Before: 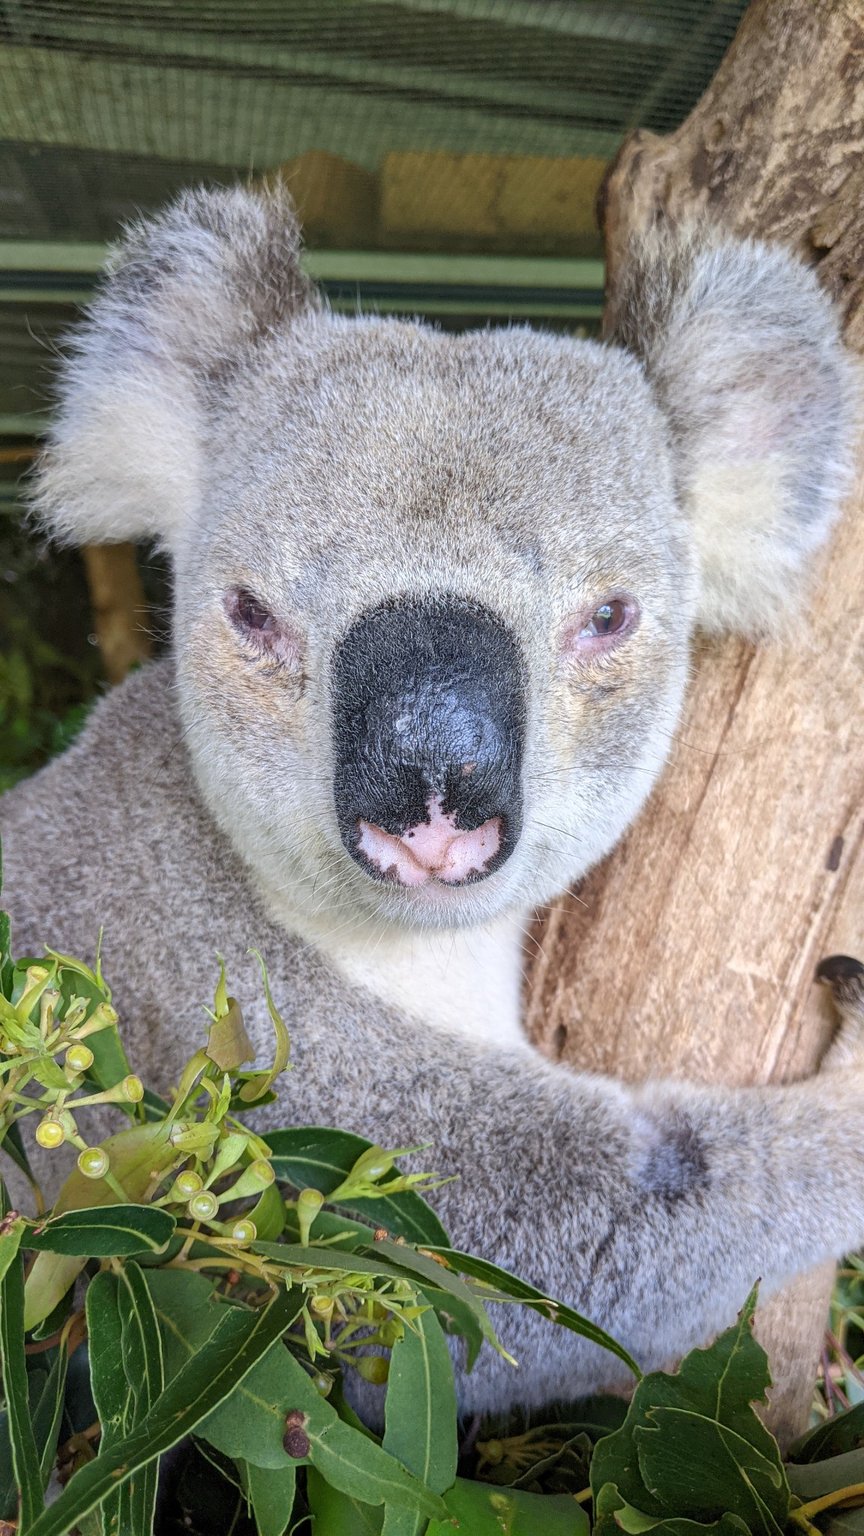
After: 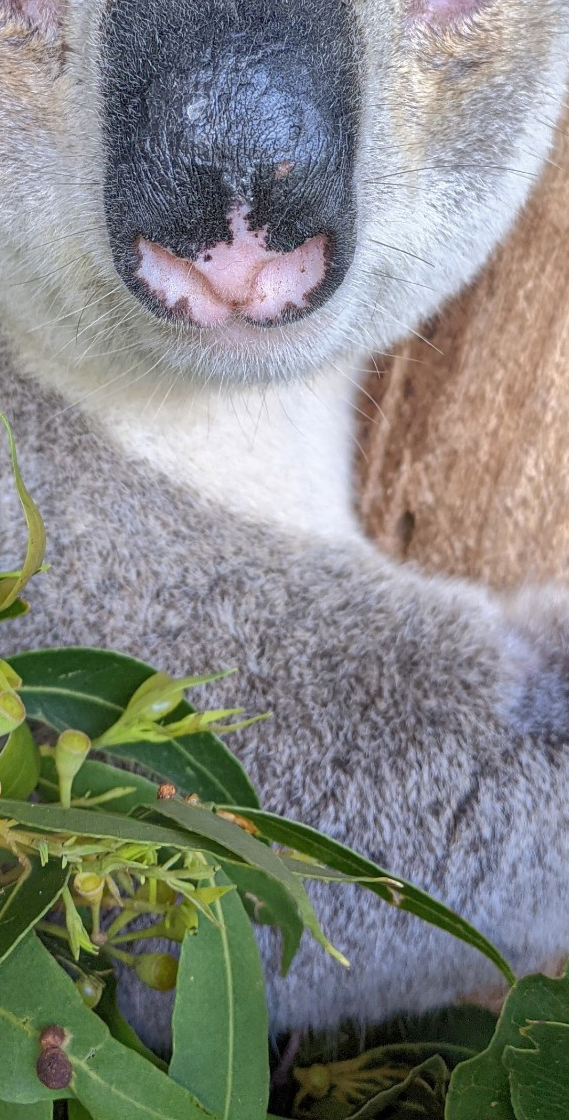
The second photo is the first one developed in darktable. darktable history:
crop: left 29.672%, top 41.786%, right 20.851%, bottom 3.487%
shadows and highlights: on, module defaults
